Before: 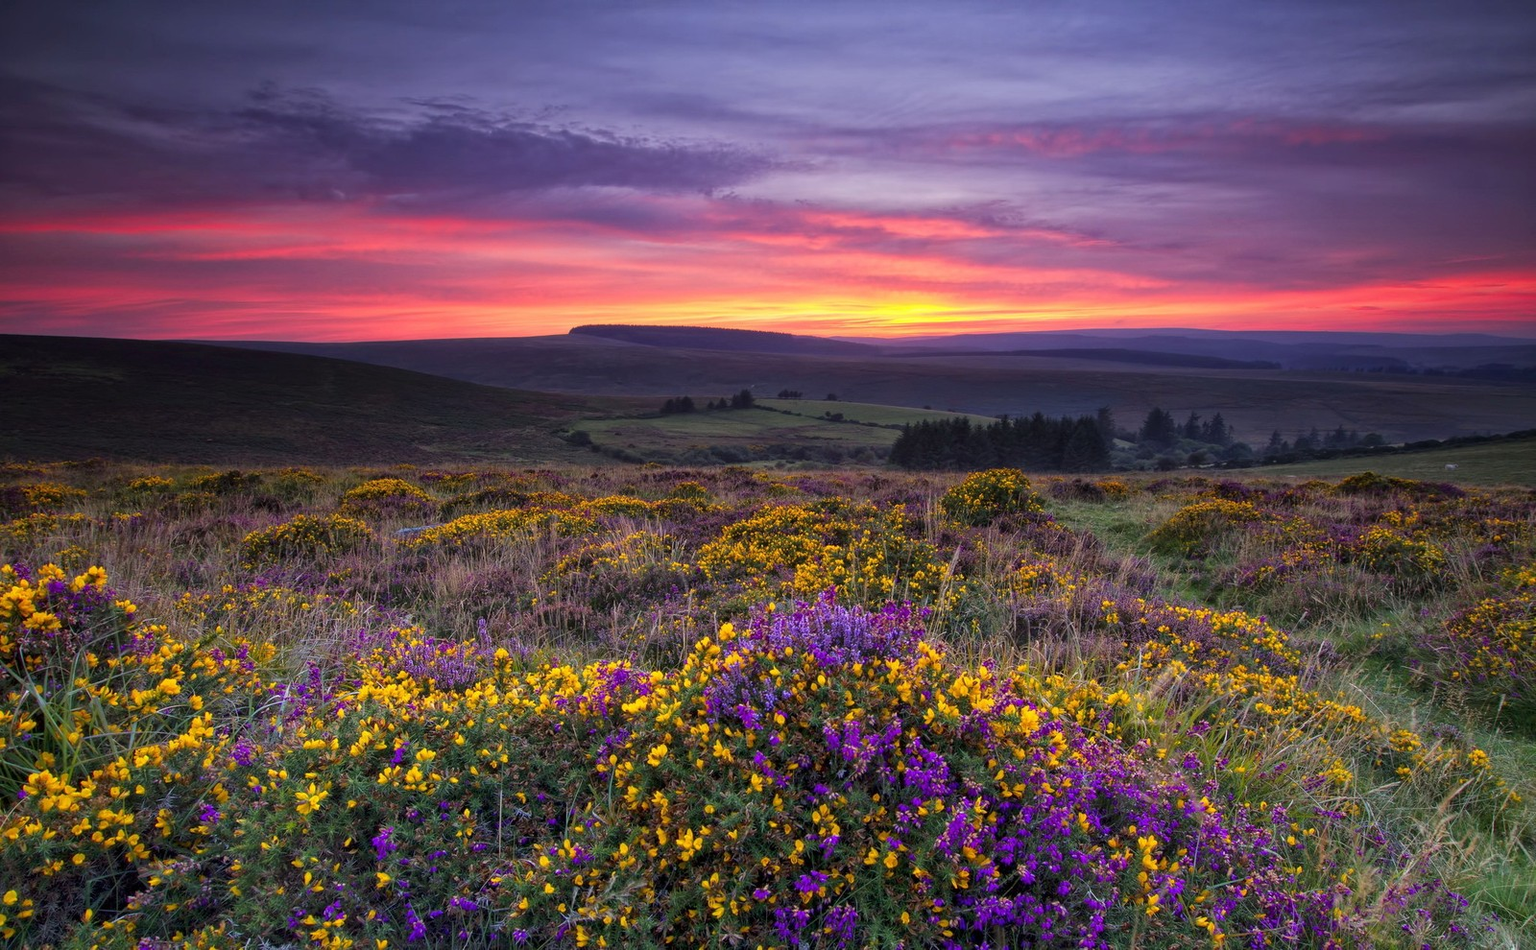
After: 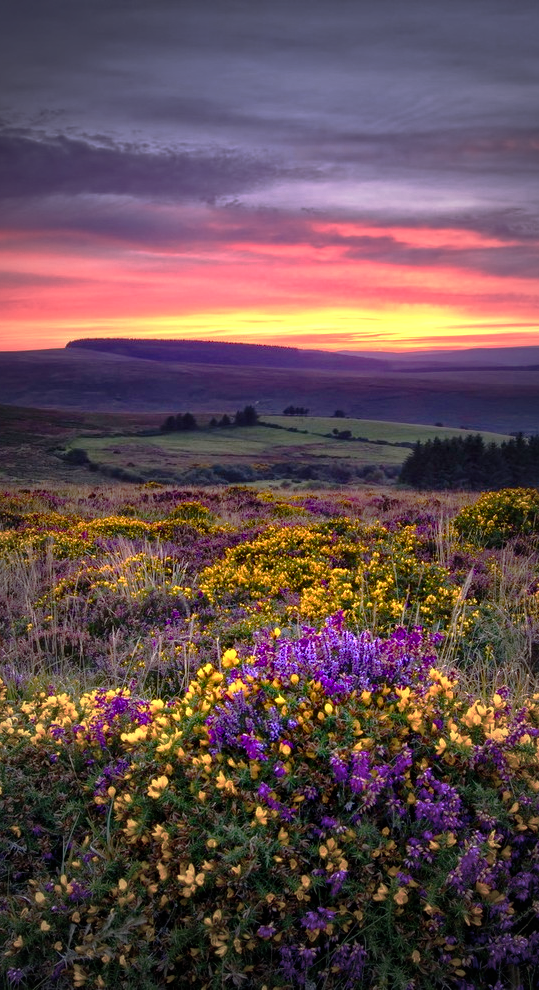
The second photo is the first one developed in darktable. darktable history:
crop: left 32.999%, right 33.282%
local contrast: mode bilateral grid, contrast 19, coarseness 50, detail 120%, midtone range 0.2
exposure: black level correction 0, exposure 0.701 EV, compensate highlight preservation false
tone curve: curves: ch0 [(0, 0.021) (0.049, 0.044) (0.152, 0.14) (0.328, 0.377) (0.473, 0.543) (0.641, 0.705) (0.85, 0.894) (1, 0.969)]; ch1 [(0, 0) (0.302, 0.331) (0.433, 0.432) (0.472, 0.47) (0.502, 0.503) (0.527, 0.516) (0.564, 0.573) (0.614, 0.626) (0.677, 0.701) (0.859, 0.885) (1, 1)]; ch2 [(0, 0) (0.33, 0.301) (0.447, 0.44) (0.487, 0.496) (0.502, 0.516) (0.535, 0.563) (0.565, 0.597) (0.608, 0.641) (1, 1)], preserve colors none
vignetting: fall-off start 33.54%, fall-off radius 64.52%, brightness -0.709, saturation -0.483, width/height ratio 0.964
base curve: curves: ch0 [(0, 0) (0.841, 0.609) (1, 1)], preserve colors none
color balance rgb: perceptual saturation grading › global saturation 20%, perceptual saturation grading › highlights -25.315%, perceptual saturation grading › shadows 49.578%, contrast 3.972%
